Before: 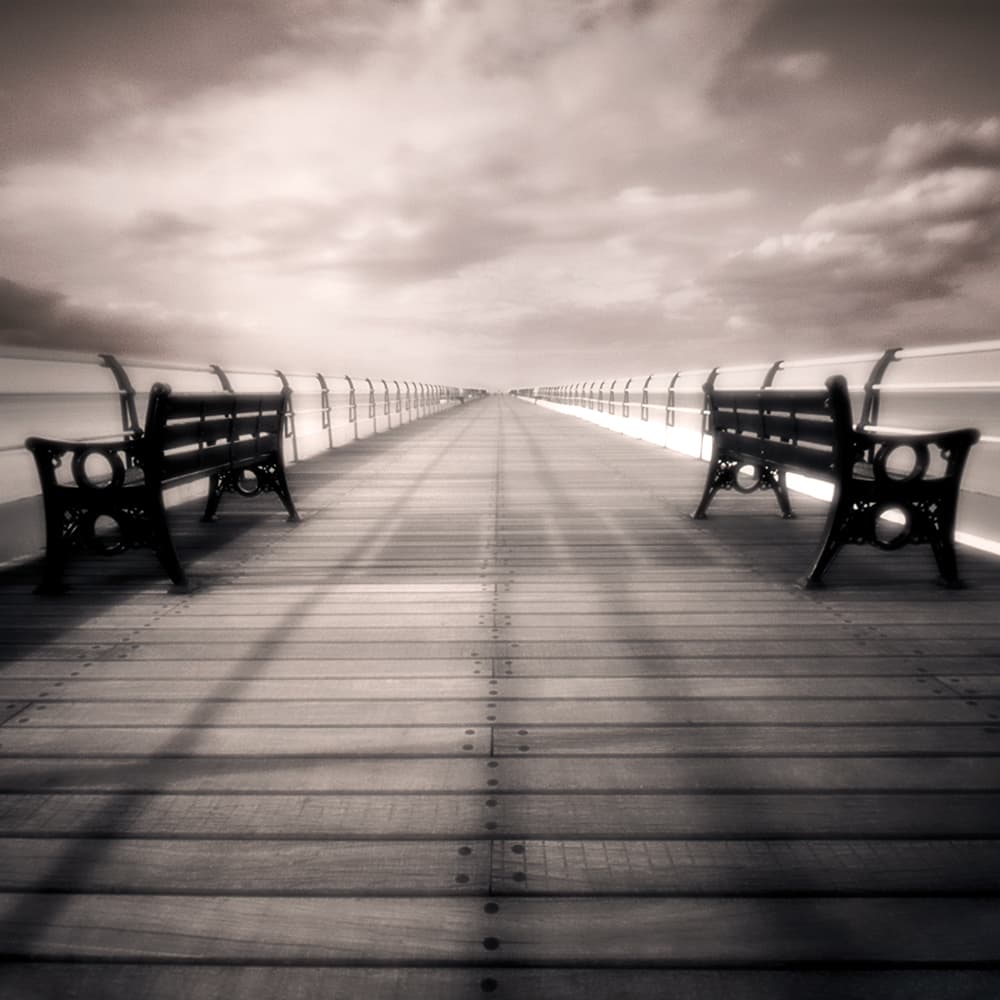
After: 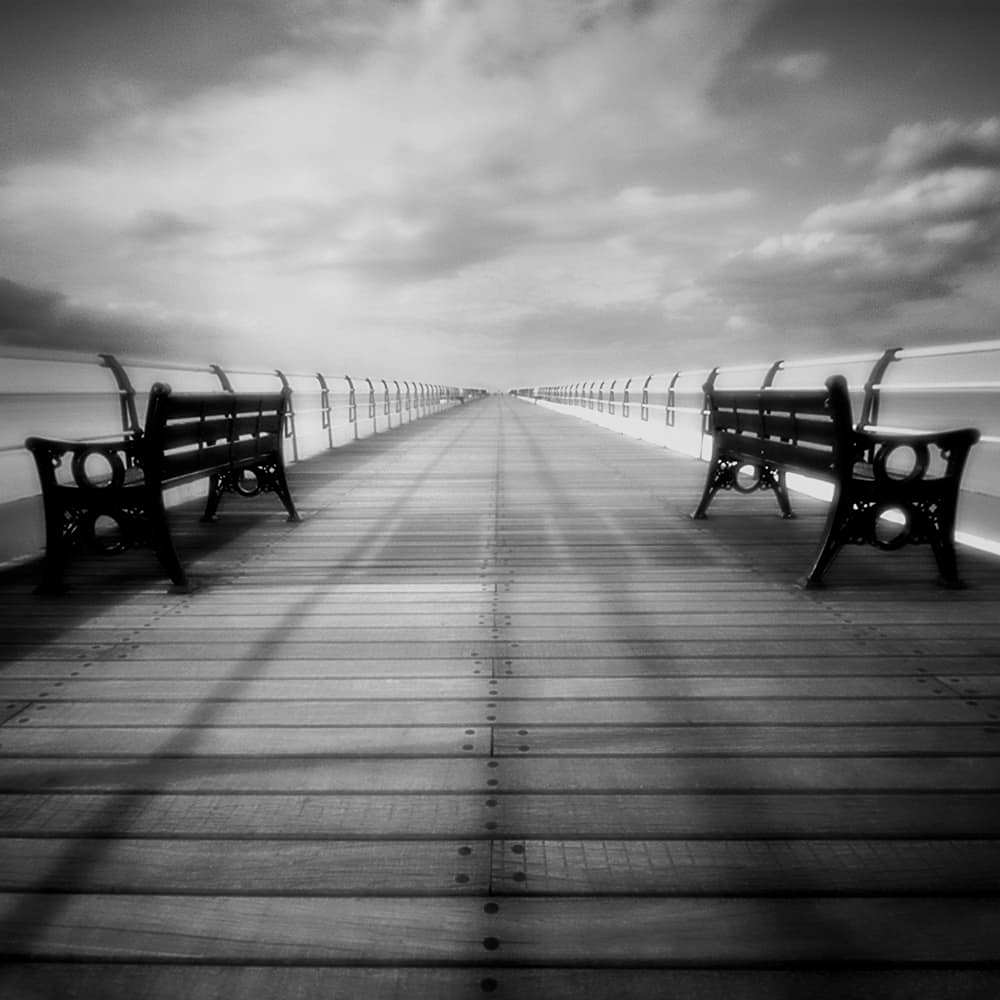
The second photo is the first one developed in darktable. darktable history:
sharpen: radius 1.864, amount 0.398, threshold 1.271
filmic rgb: black relative exposure -16 EV, white relative exposure 2.93 EV, hardness 10.04, color science v6 (2022)
monochrome: a 26.22, b 42.67, size 0.8
